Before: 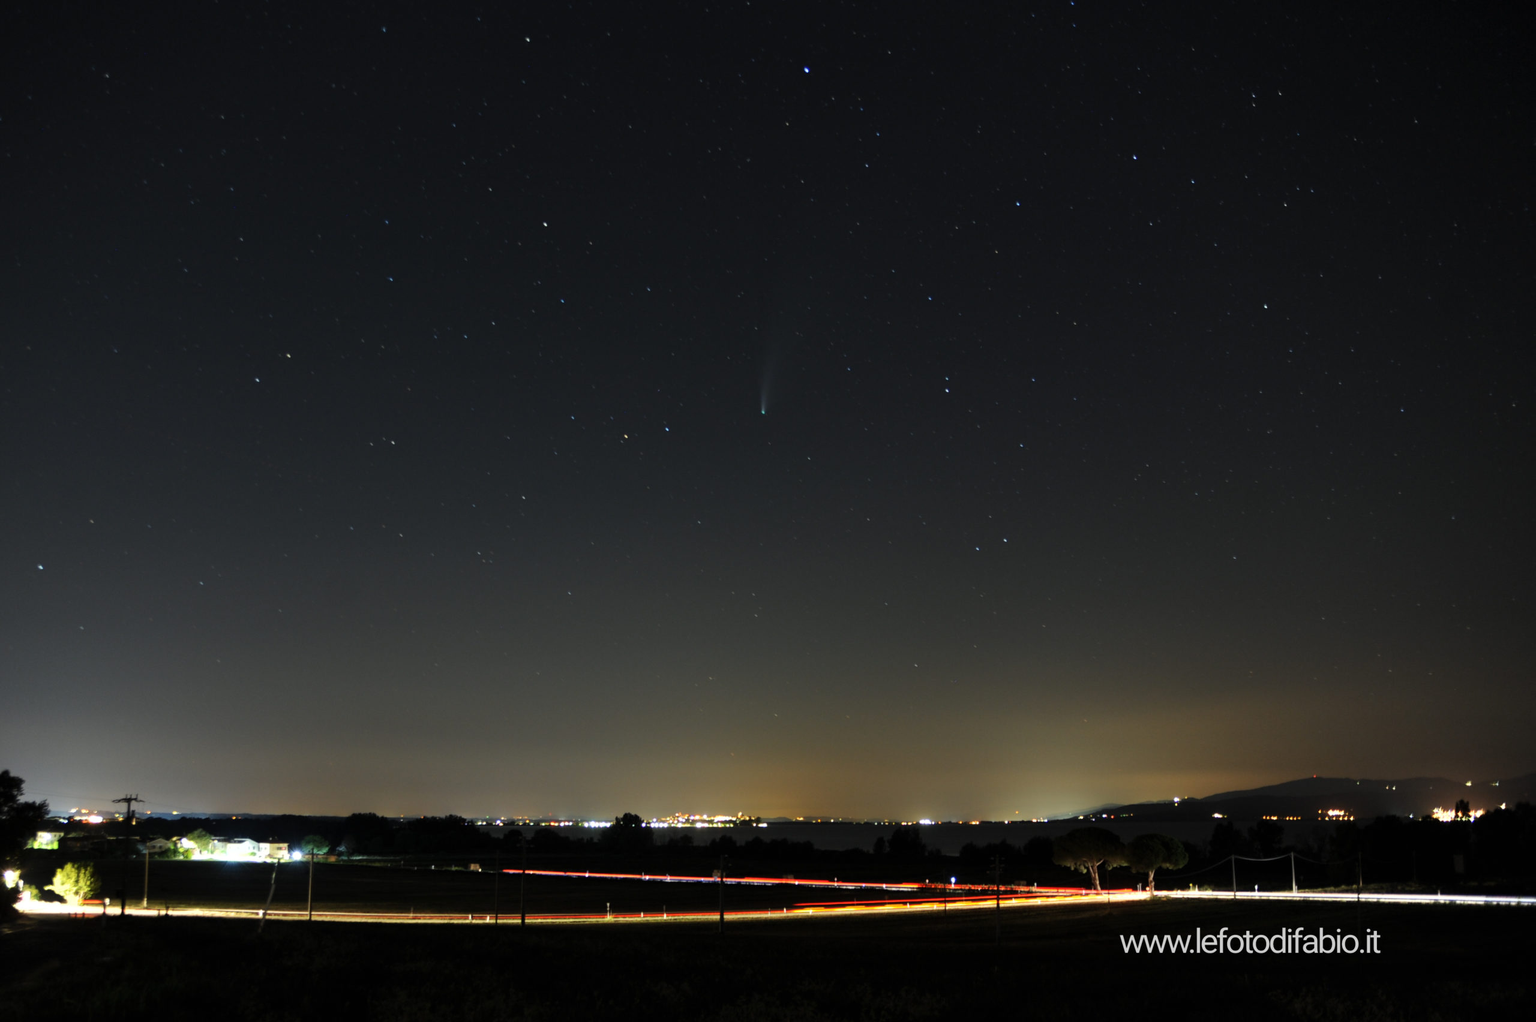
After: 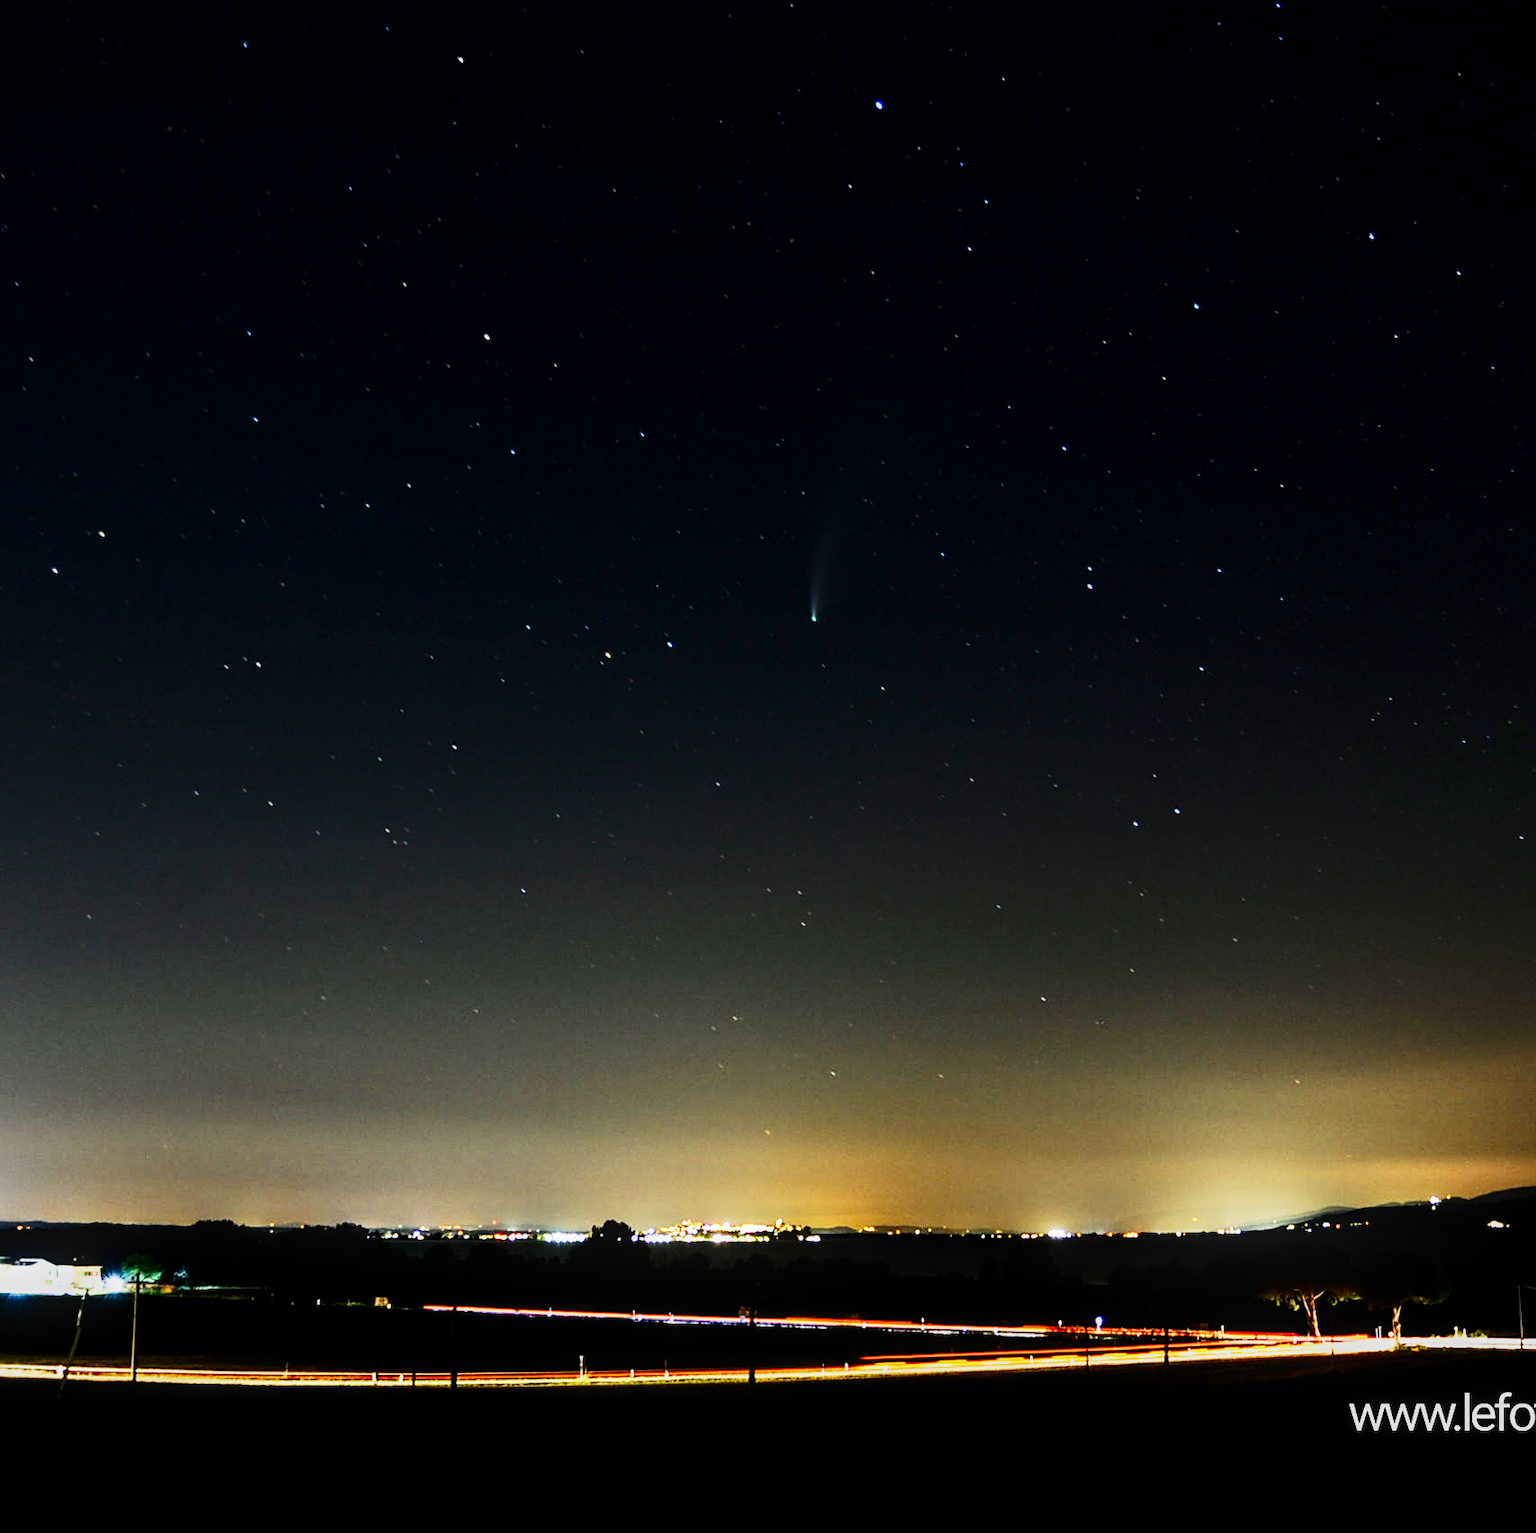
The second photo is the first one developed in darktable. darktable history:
local contrast: highlights 61%, detail 143%, midtone range 0.428
sharpen: on, module defaults
crop and rotate: left 14.385%, right 18.948%
base curve: curves: ch0 [(0, 0) (0.007, 0.004) (0.027, 0.03) (0.046, 0.07) (0.207, 0.54) (0.442, 0.872) (0.673, 0.972) (1, 1)], preserve colors none
contrast brightness saturation: contrast 0.2, brightness -0.11, saturation 0.1
